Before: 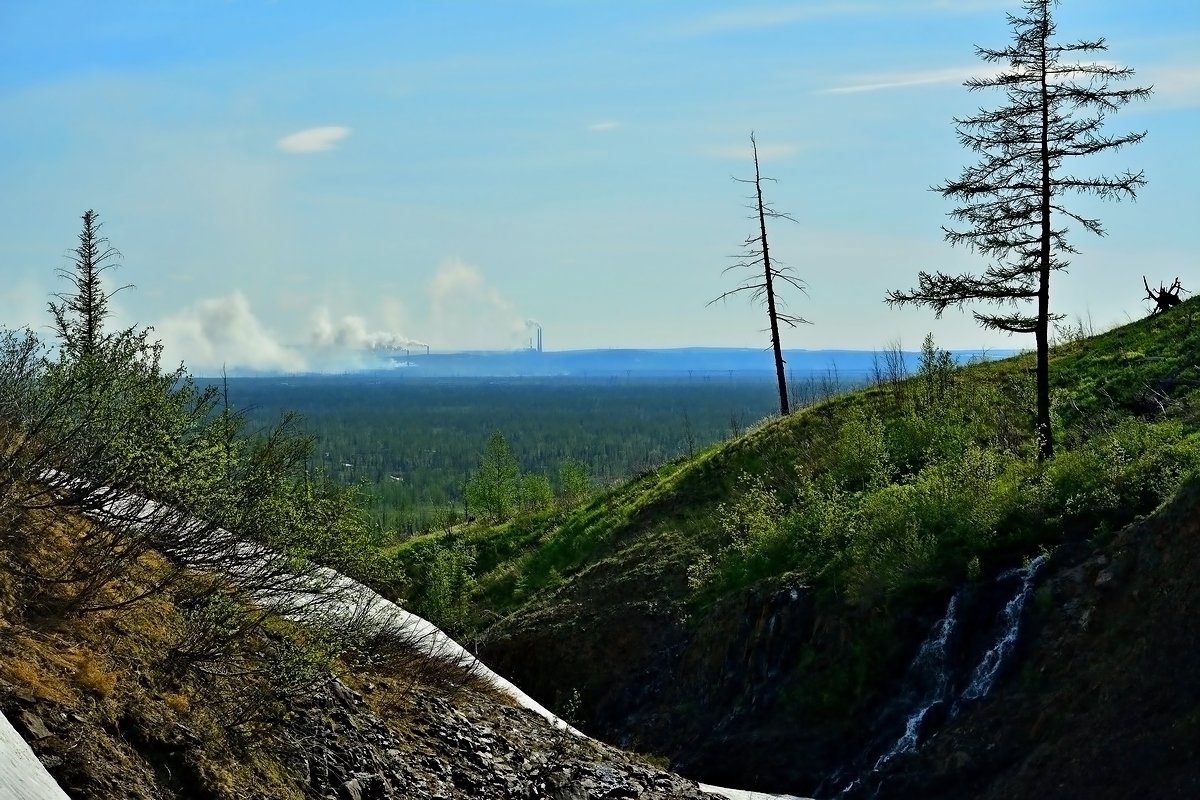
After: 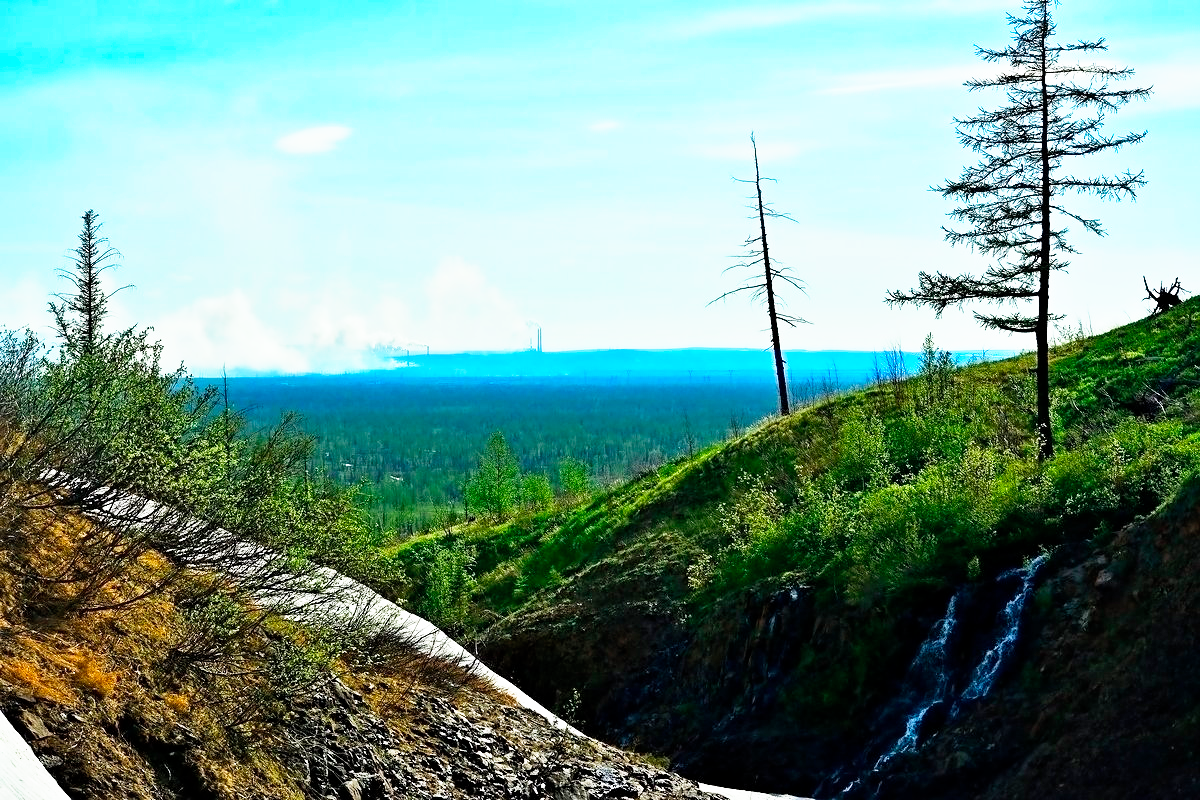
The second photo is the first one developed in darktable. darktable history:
tone equalizer: on, module defaults
base curve: curves: ch0 [(0, 0) (0.495, 0.917) (1, 1)], preserve colors none
vibrance: vibrance 20%
contrast brightness saturation: contrast 0.03, brightness 0.06, saturation 0.13
